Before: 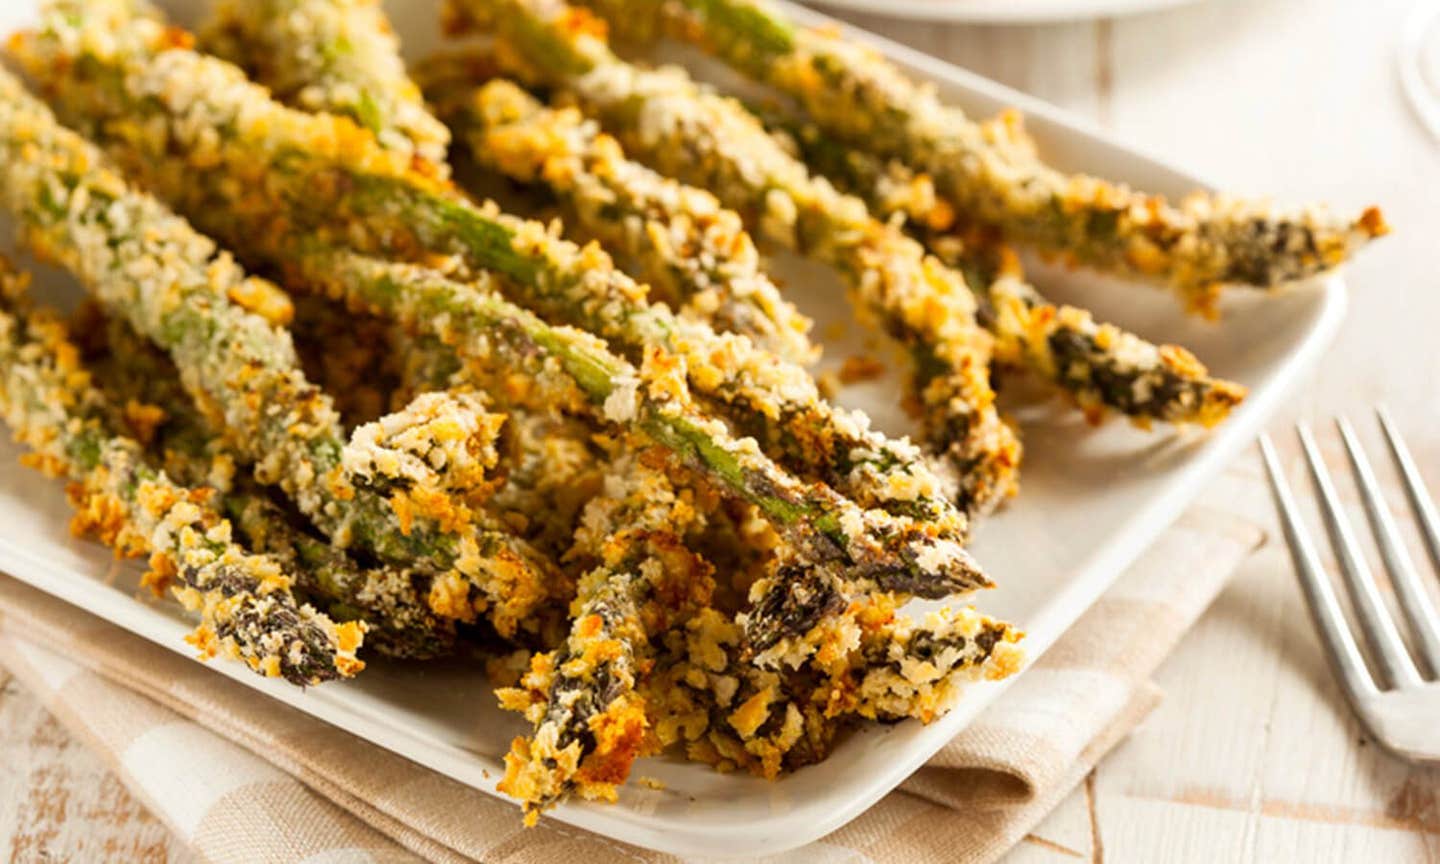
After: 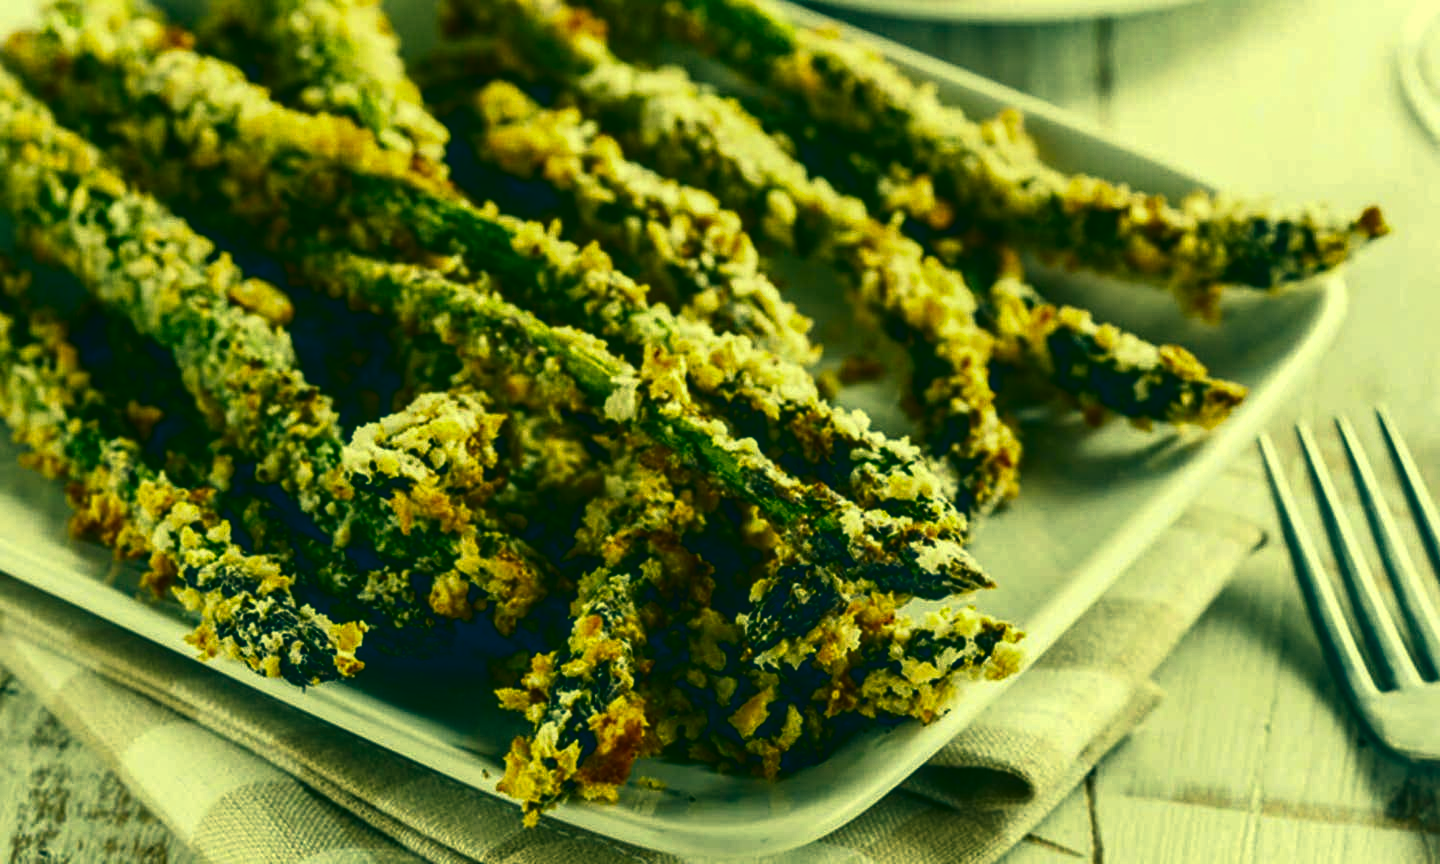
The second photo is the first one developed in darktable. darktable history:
local contrast: on, module defaults
shadows and highlights: radius 125.46, shadows 30.51, highlights -30.51, low approximation 0.01, soften with gaussian
color correction: highlights a* -15.58, highlights b* 40, shadows a* -40, shadows b* -26.18
tone curve: curves: ch0 [(0, 0.036) (0.119, 0.115) (0.461, 0.479) (0.715, 0.767) (0.817, 0.865) (1, 0.998)]; ch1 [(0, 0) (0.377, 0.416) (0.44, 0.478) (0.487, 0.498) (0.514, 0.525) (0.538, 0.552) (0.67, 0.688) (1, 1)]; ch2 [(0, 0) (0.38, 0.405) (0.463, 0.445) (0.492, 0.486) (0.524, 0.541) (0.578, 0.59) (0.653, 0.658) (1, 1)], color space Lab, independent channels, preserve colors none
contrast brightness saturation: brightness -0.52
